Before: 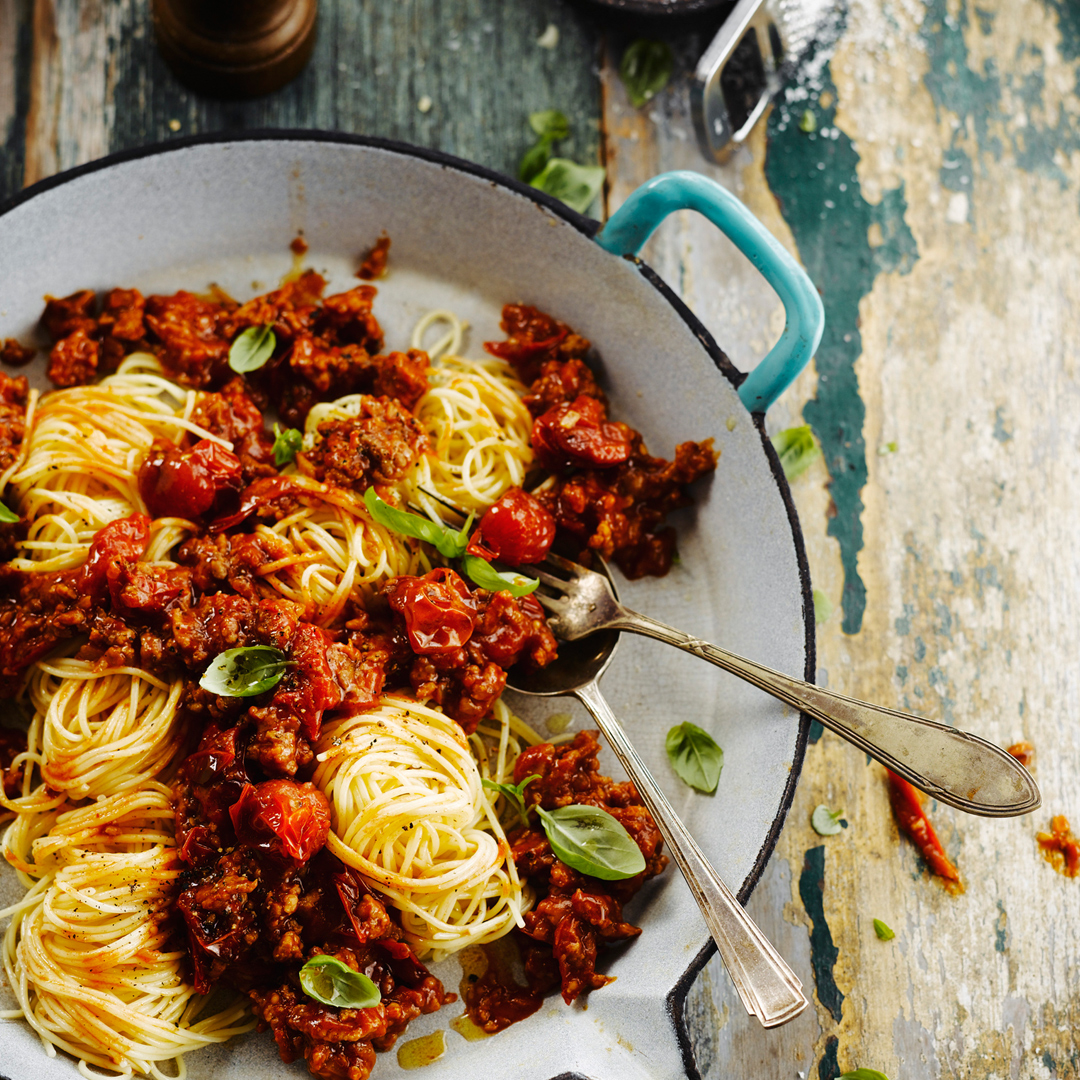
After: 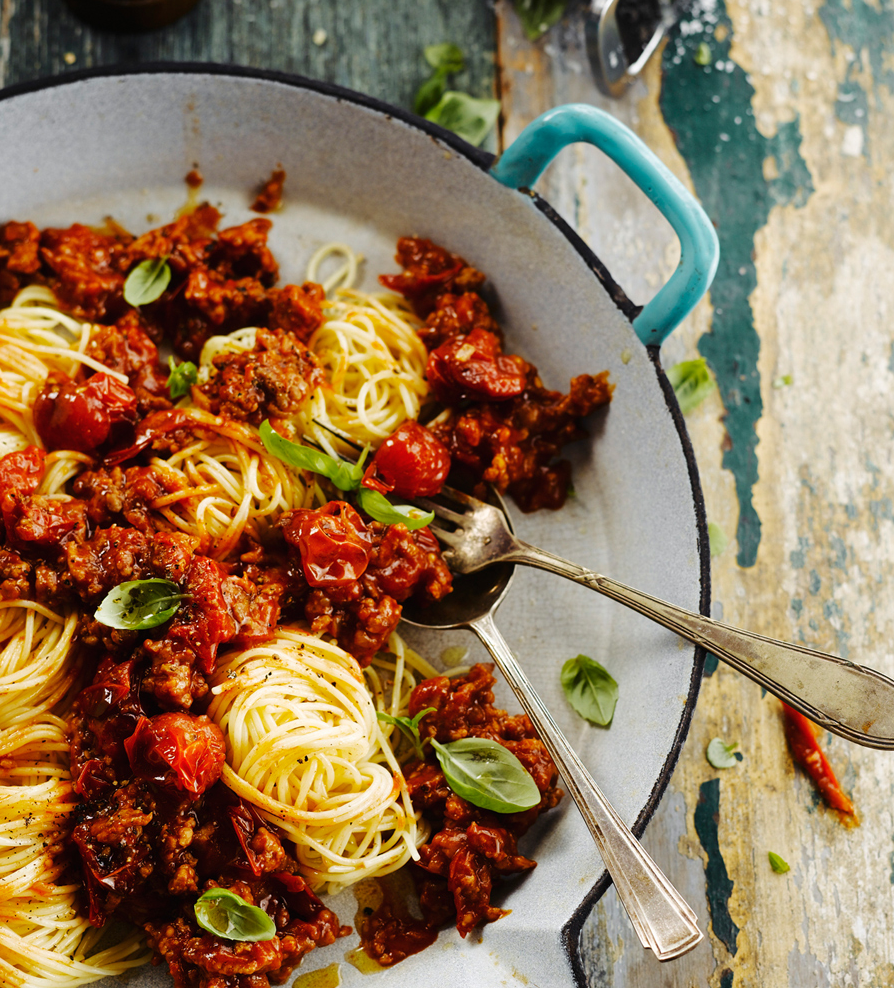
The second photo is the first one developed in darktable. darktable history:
crop: left 9.799%, top 6.289%, right 7.35%, bottom 2.221%
